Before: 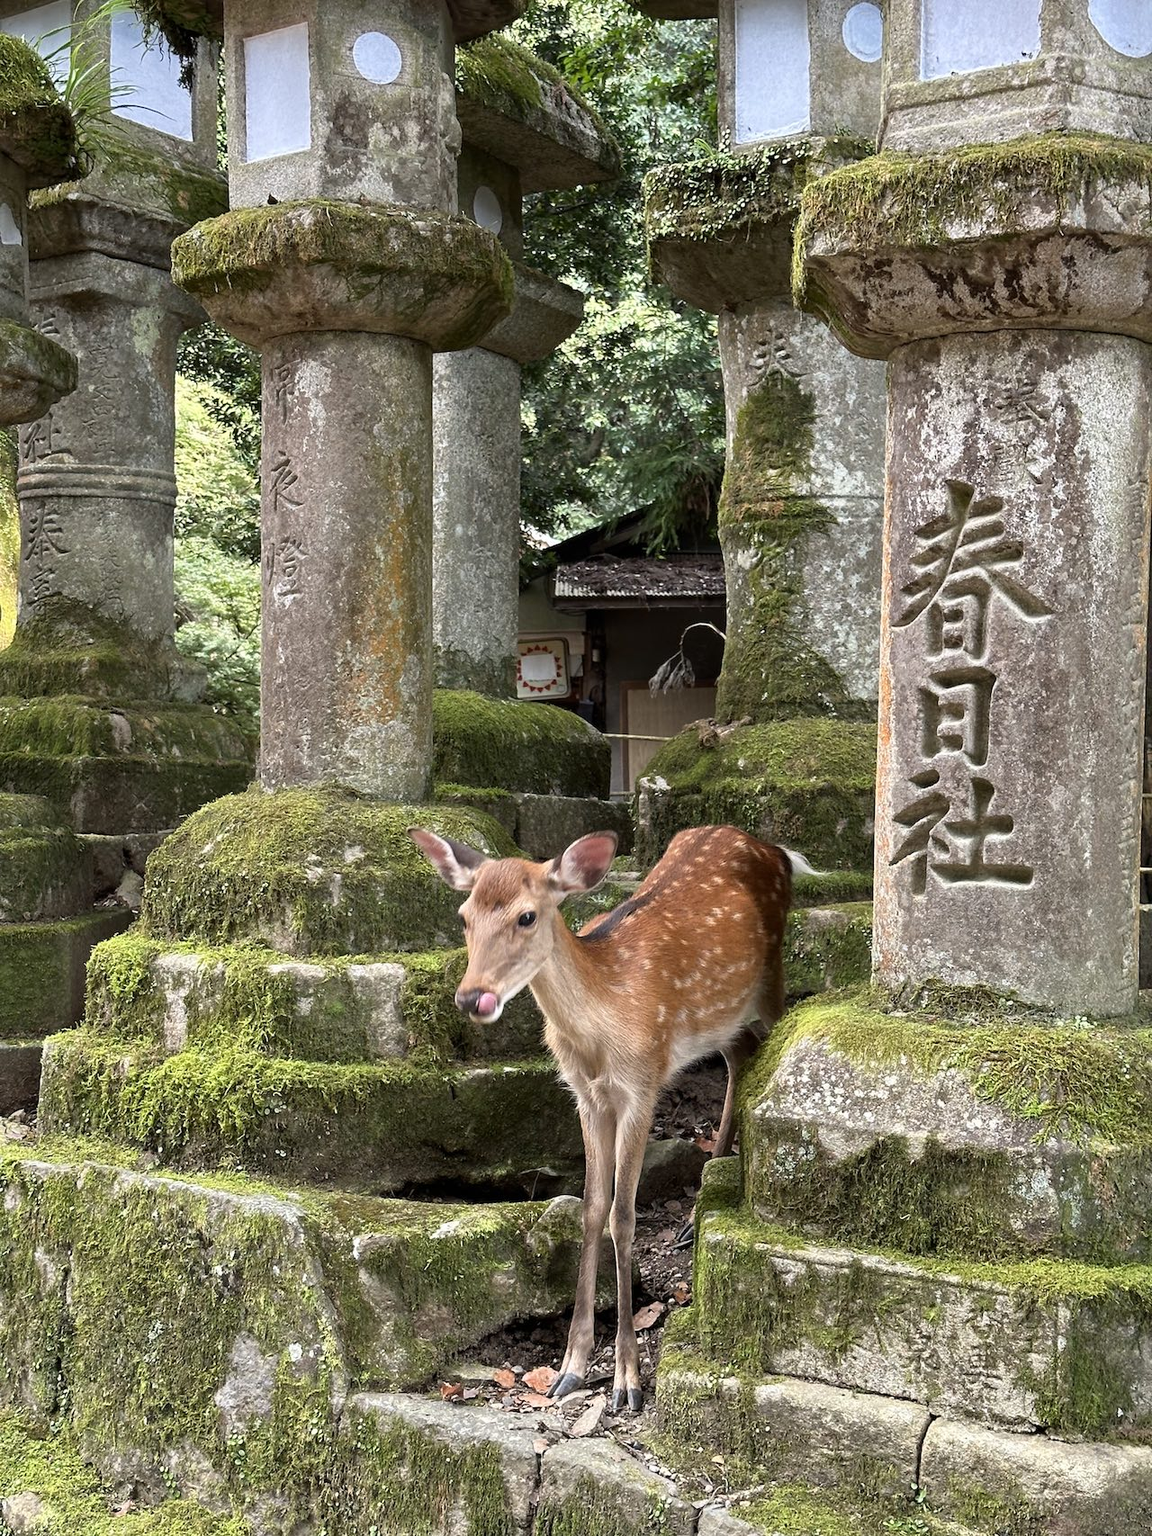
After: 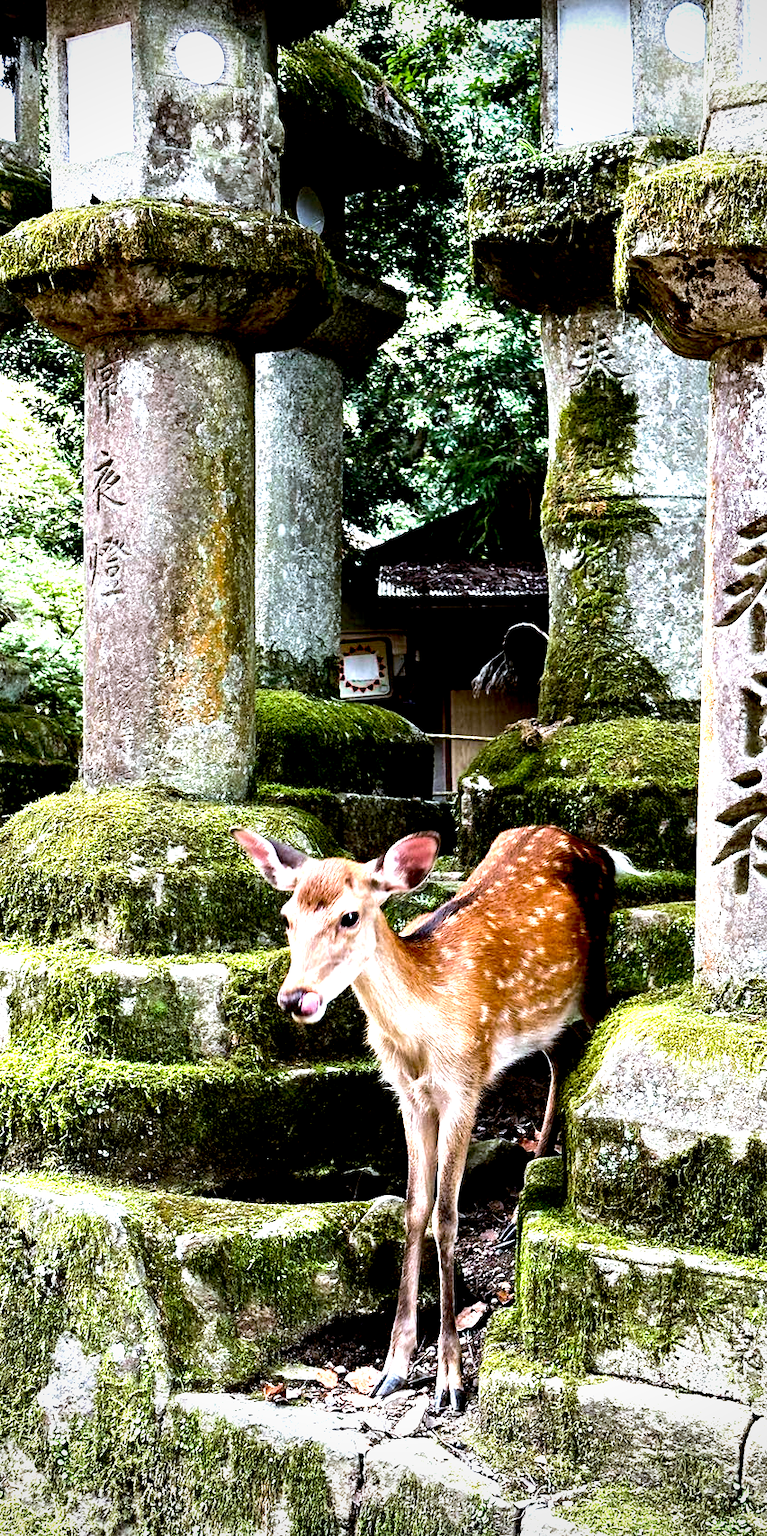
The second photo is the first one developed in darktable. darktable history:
tone equalizer: -8 EV -1.08 EV, -7 EV -1.01 EV, -6 EV -0.867 EV, -5 EV -0.578 EV, -3 EV 0.578 EV, -2 EV 0.867 EV, -1 EV 1.01 EV, +0 EV 1.08 EV, edges refinement/feathering 500, mask exposure compensation -1.57 EV, preserve details no
crop and rotate: left 15.446%, right 17.836%
vignetting: fall-off radius 60.92%
exposure: black level correction 0.04, exposure 0.5 EV, compensate highlight preservation false
velvia: on, module defaults
color calibration: x 0.367, y 0.379, temperature 4395.86 K
white balance: red 0.988, blue 1.017
